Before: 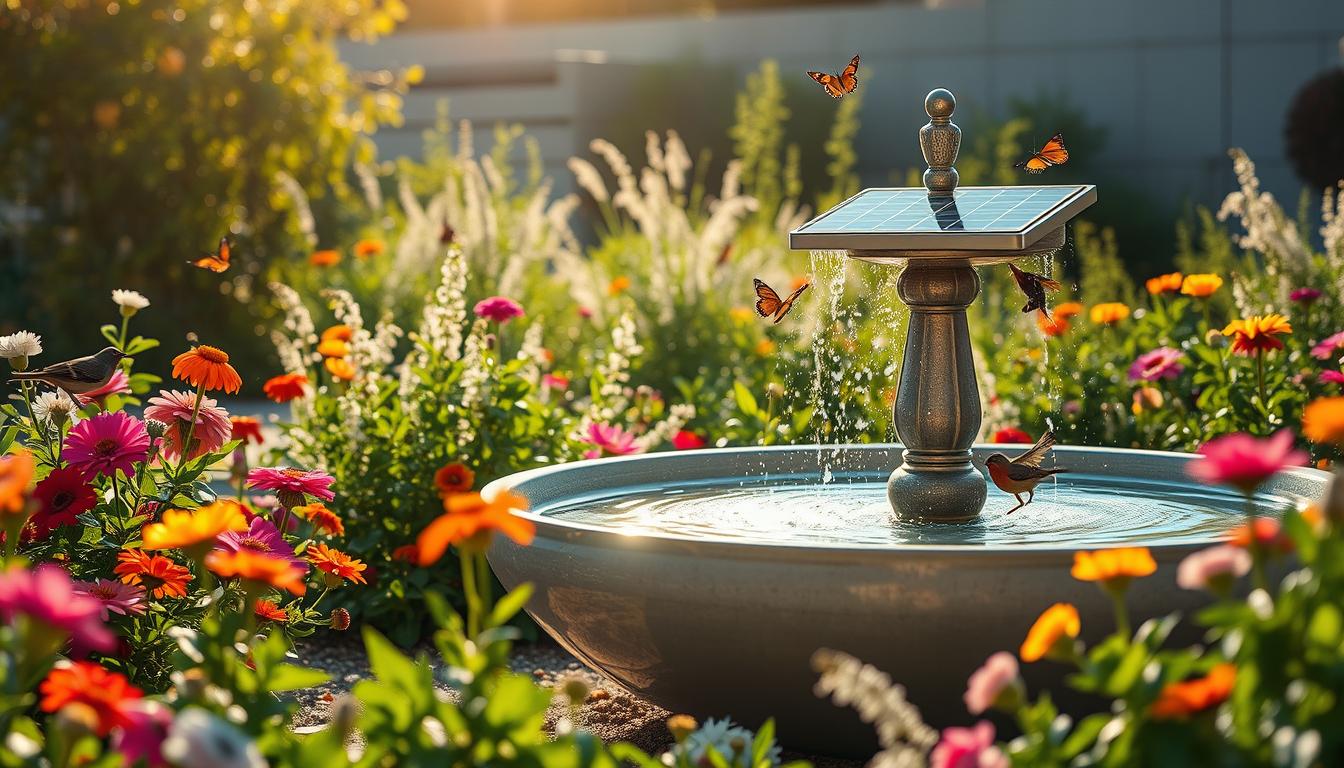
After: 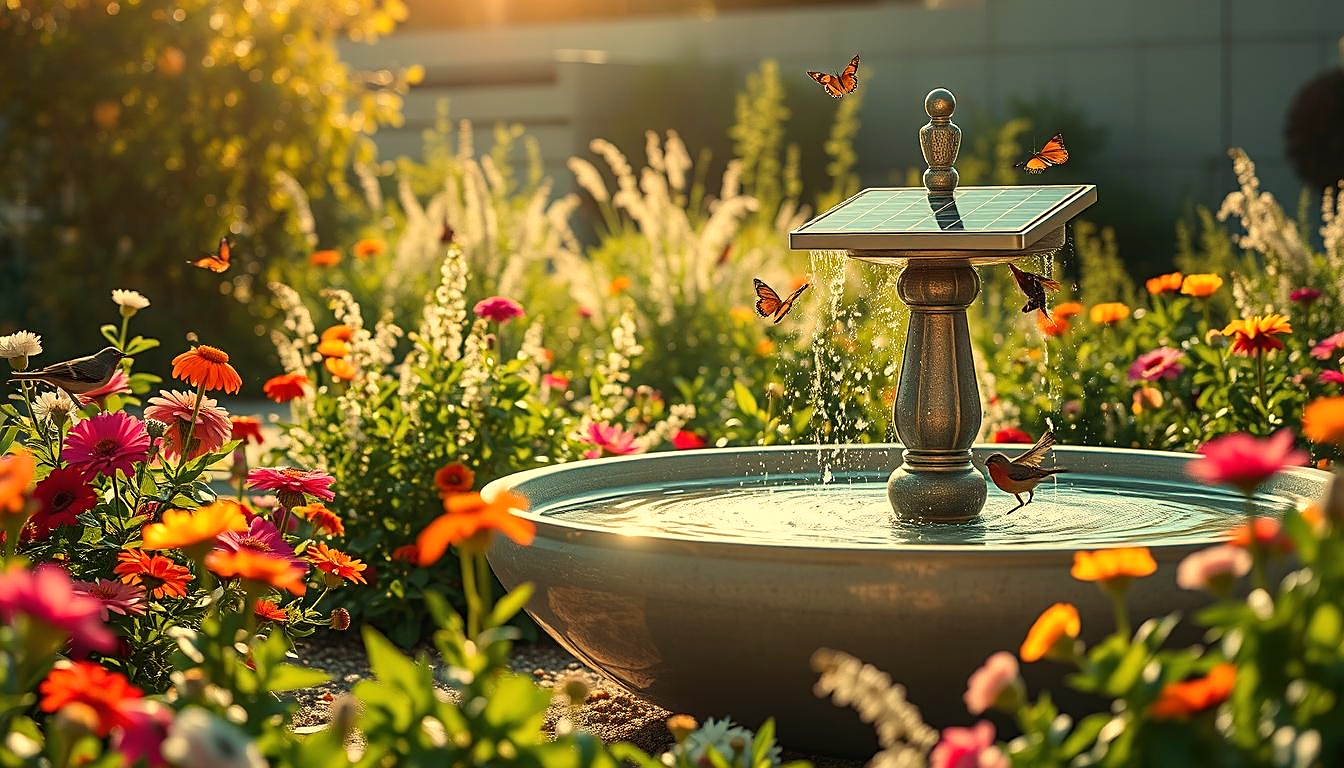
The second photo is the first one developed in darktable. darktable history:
sharpen: on, module defaults
tone equalizer: on, module defaults
white balance: red 1.08, blue 0.791
